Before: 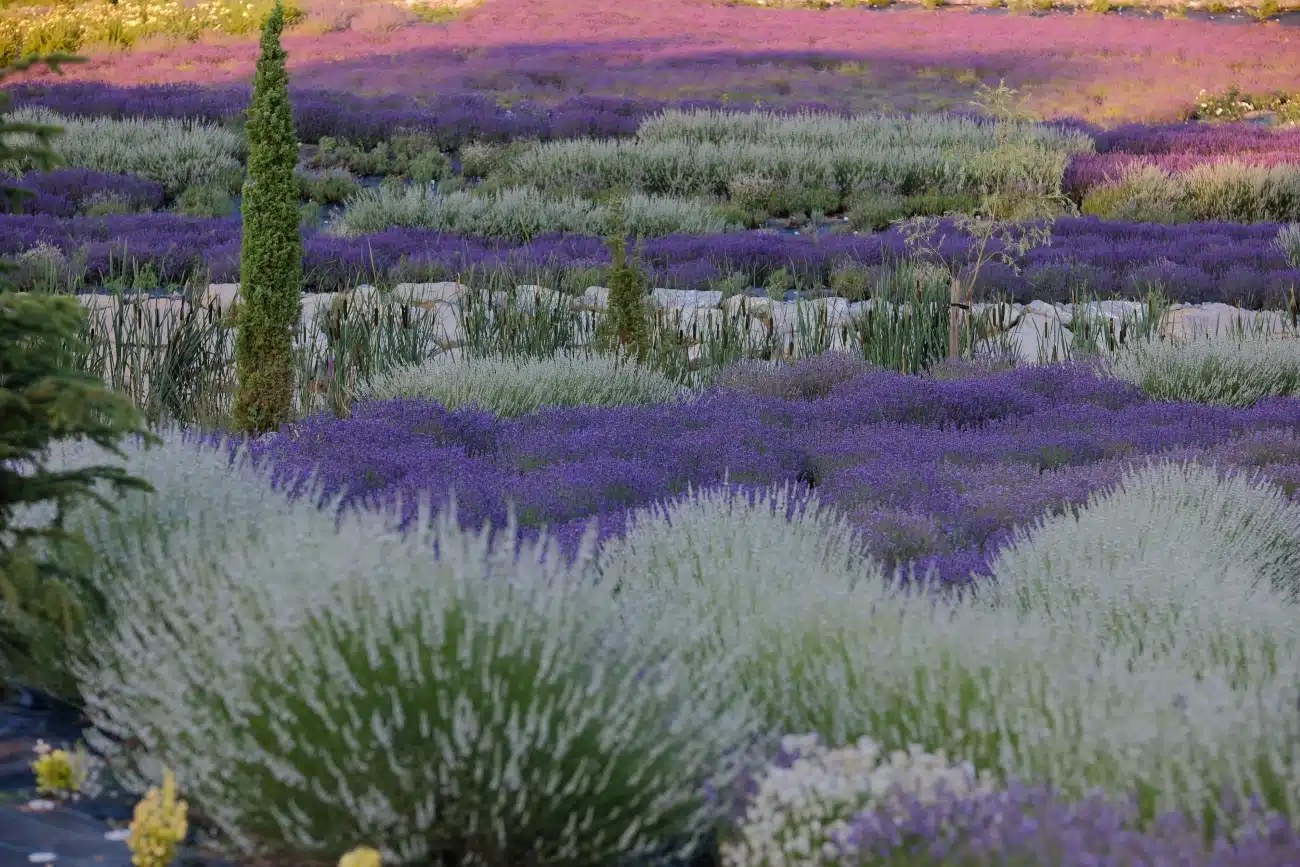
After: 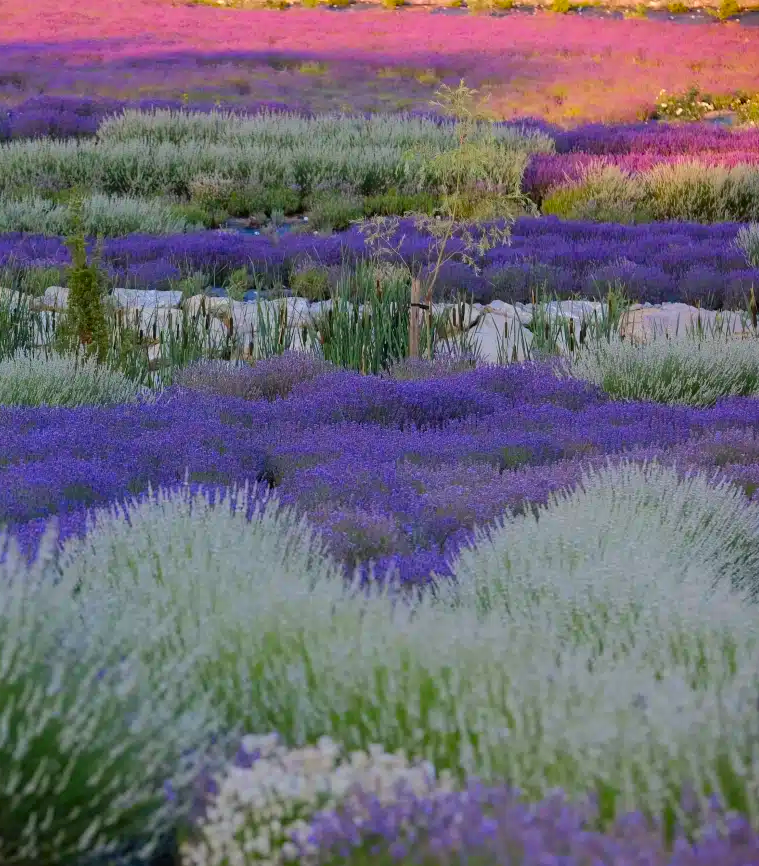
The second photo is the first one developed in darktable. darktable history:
exposure: compensate highlight preservation false
contrast brightness saturation: saturation 0.512
crop: left 41.581%
